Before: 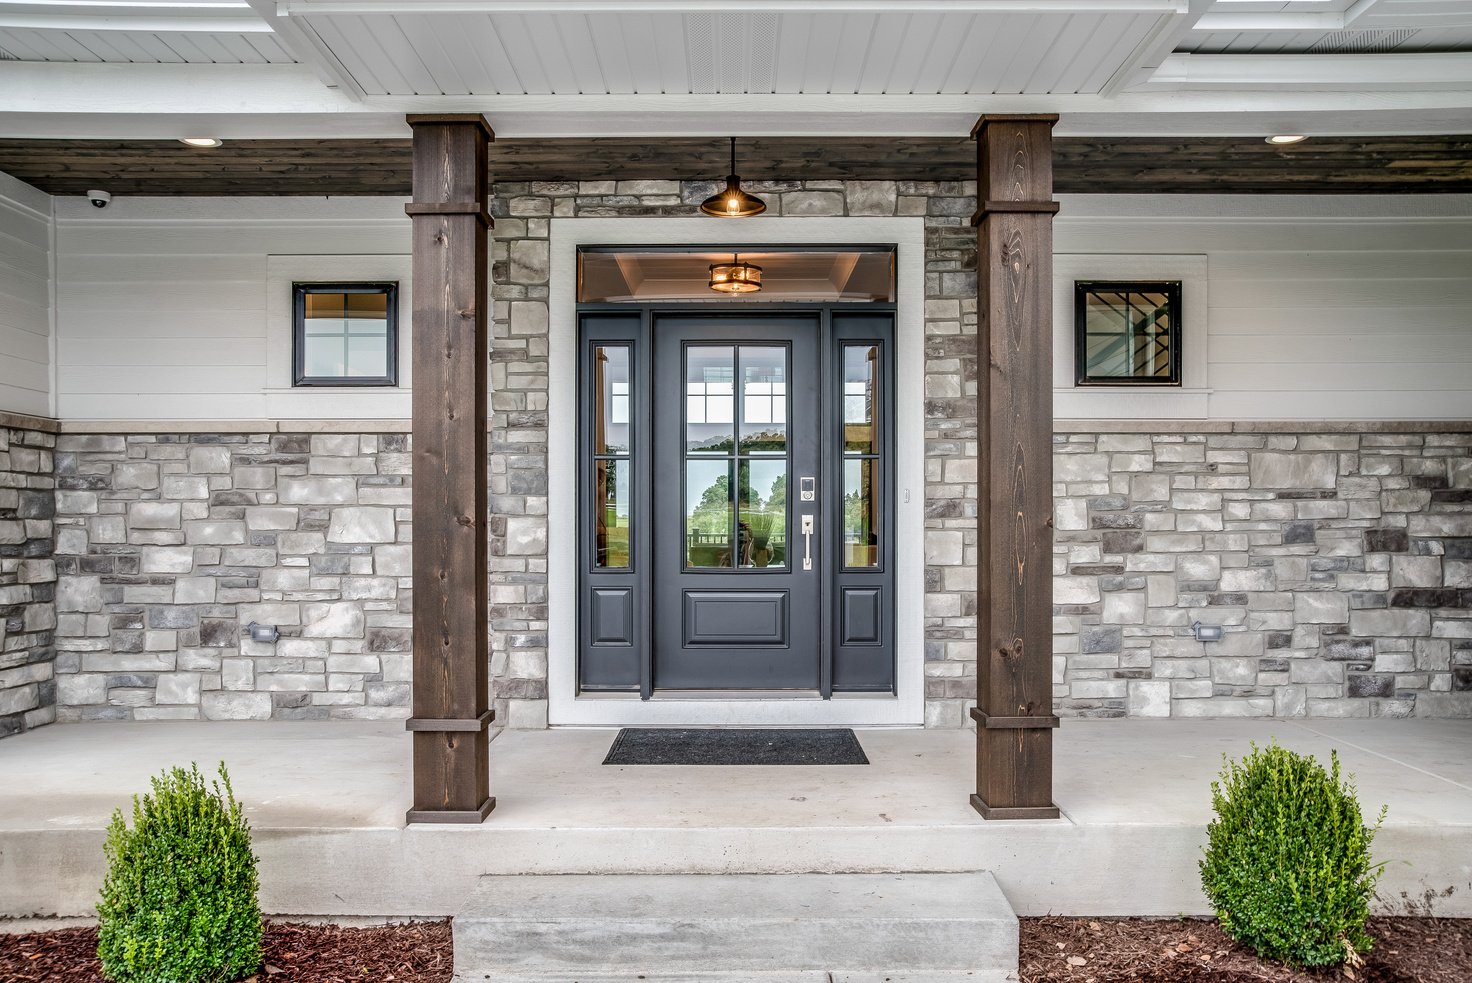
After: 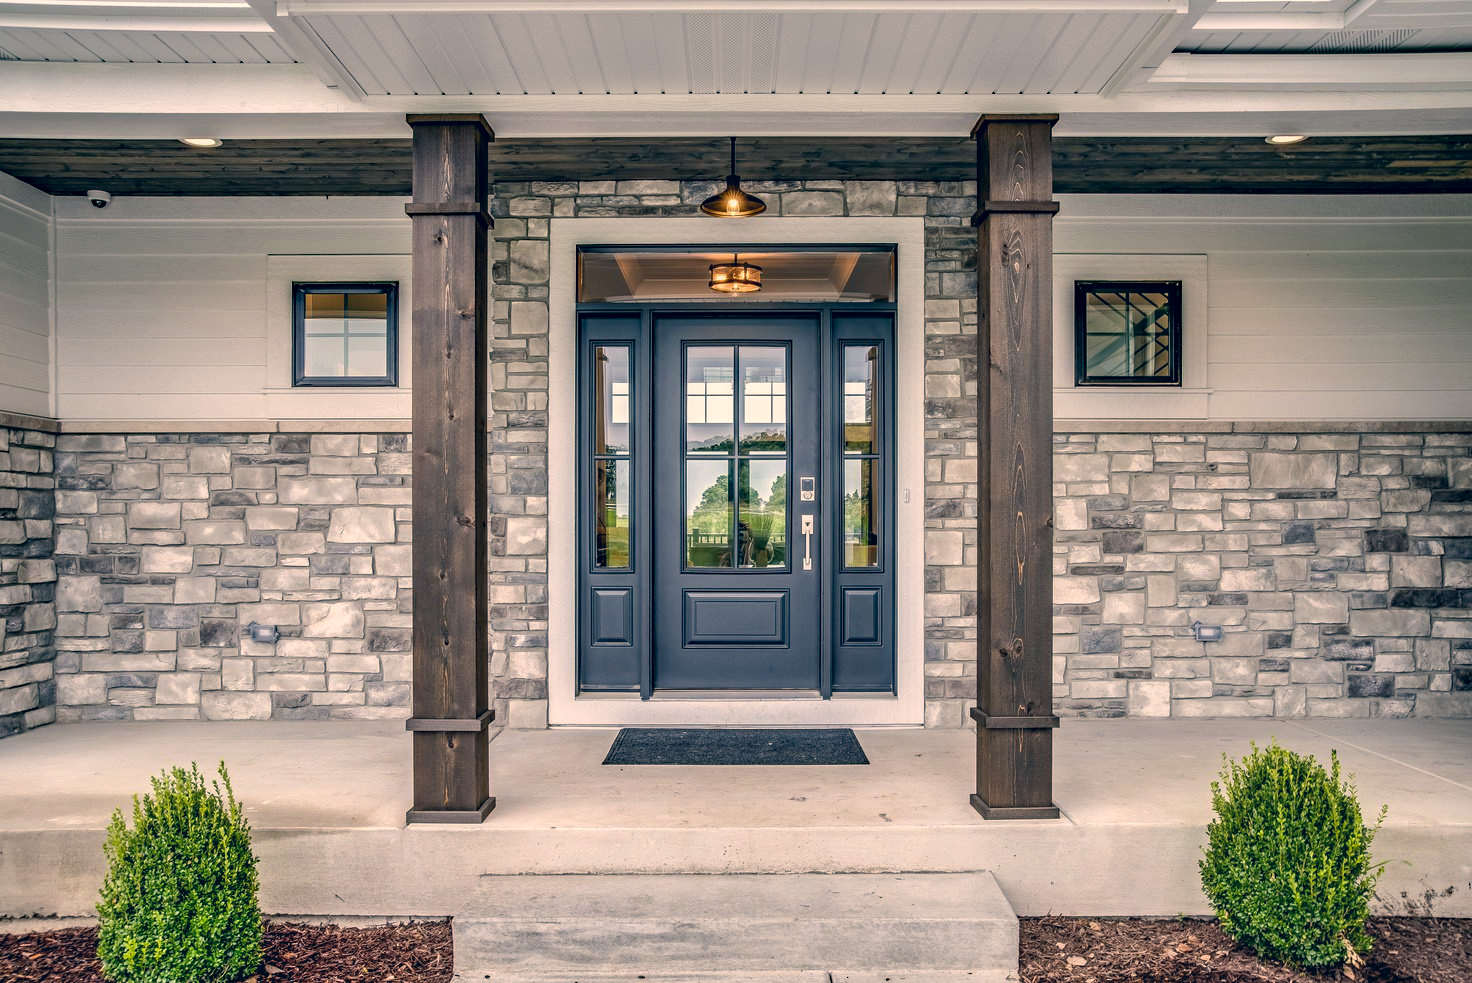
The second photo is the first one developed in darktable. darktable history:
color correction: highlights a* 10.32, highlights b* 14.66, shadows a* -9.59, shadows b* -15.02
haze removal: compatibility mode true, adaptive false
